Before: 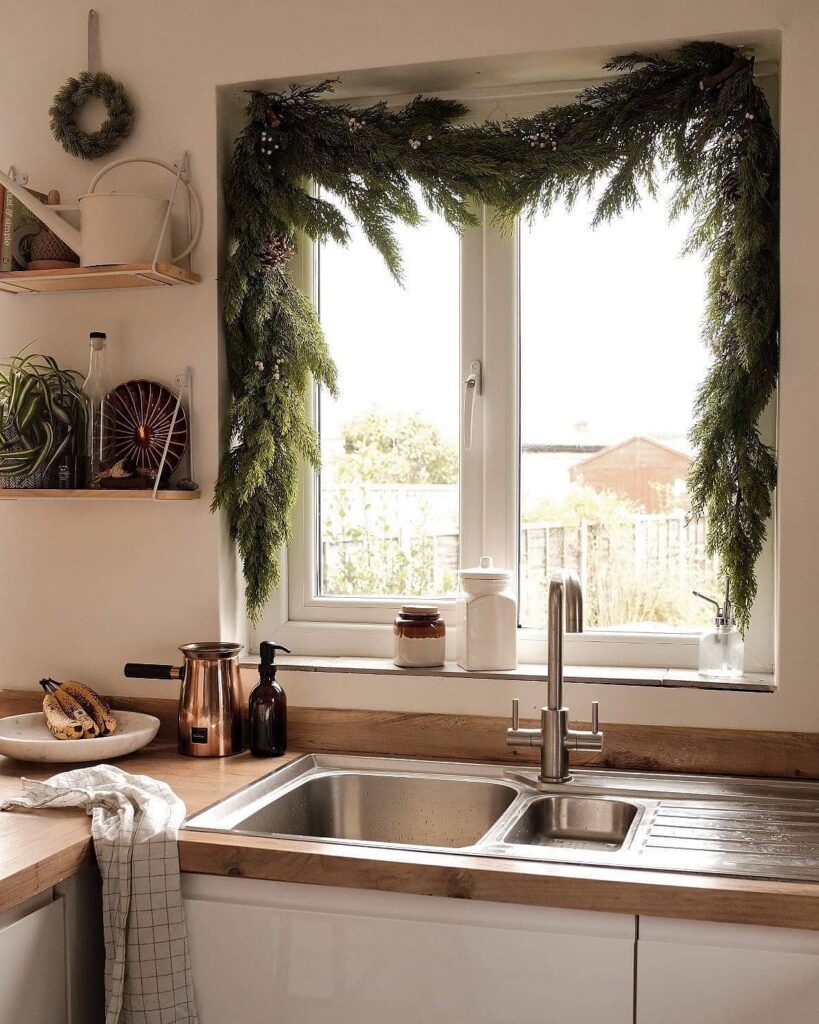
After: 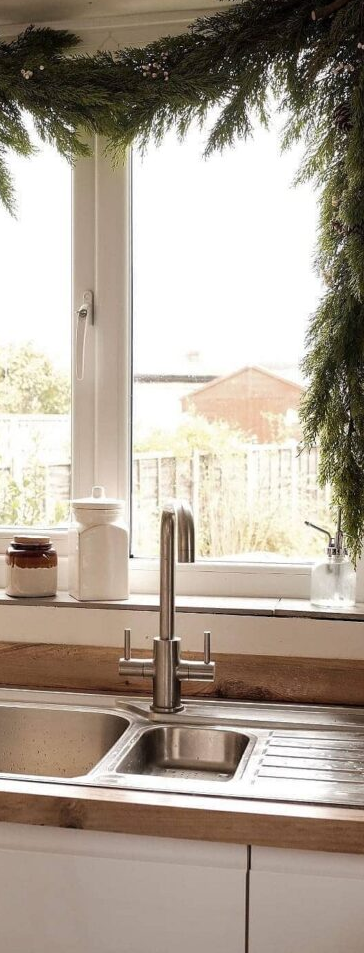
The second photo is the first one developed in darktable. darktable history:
crop: left 47.468%, top 6.893%, right 8.078%
